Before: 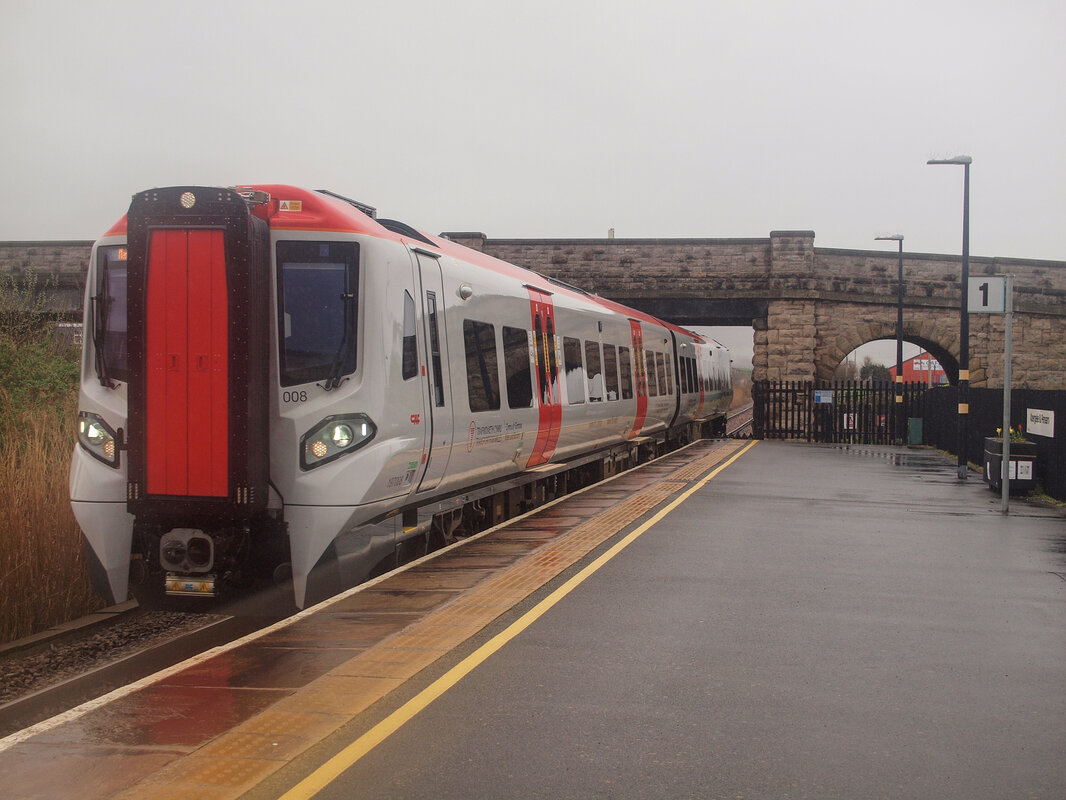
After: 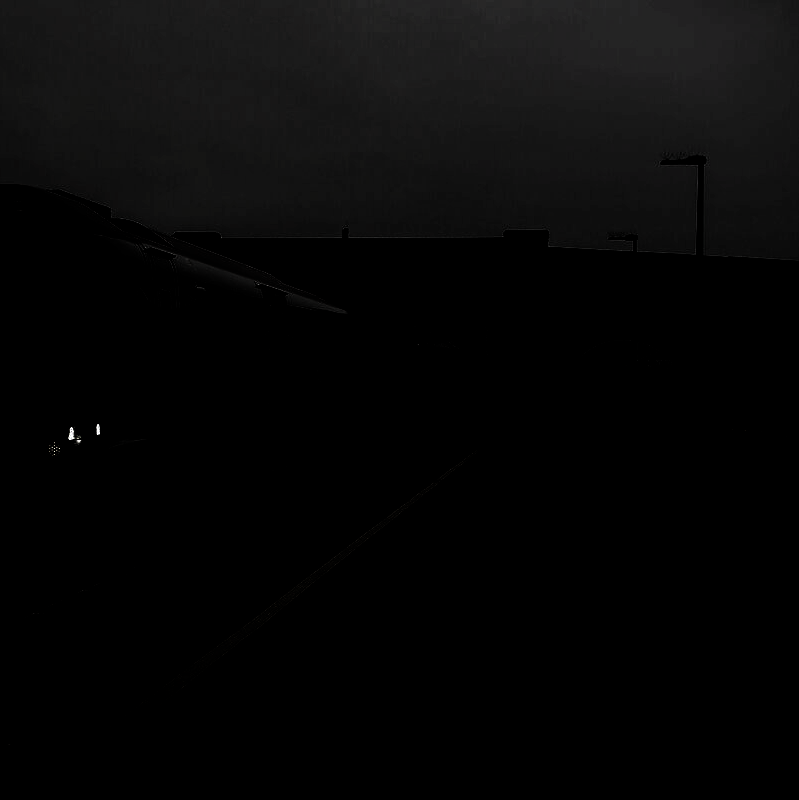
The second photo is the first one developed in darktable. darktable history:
levels: levels [0.721, 0.937, 0.997]
crop and rotate: left 24.975%
